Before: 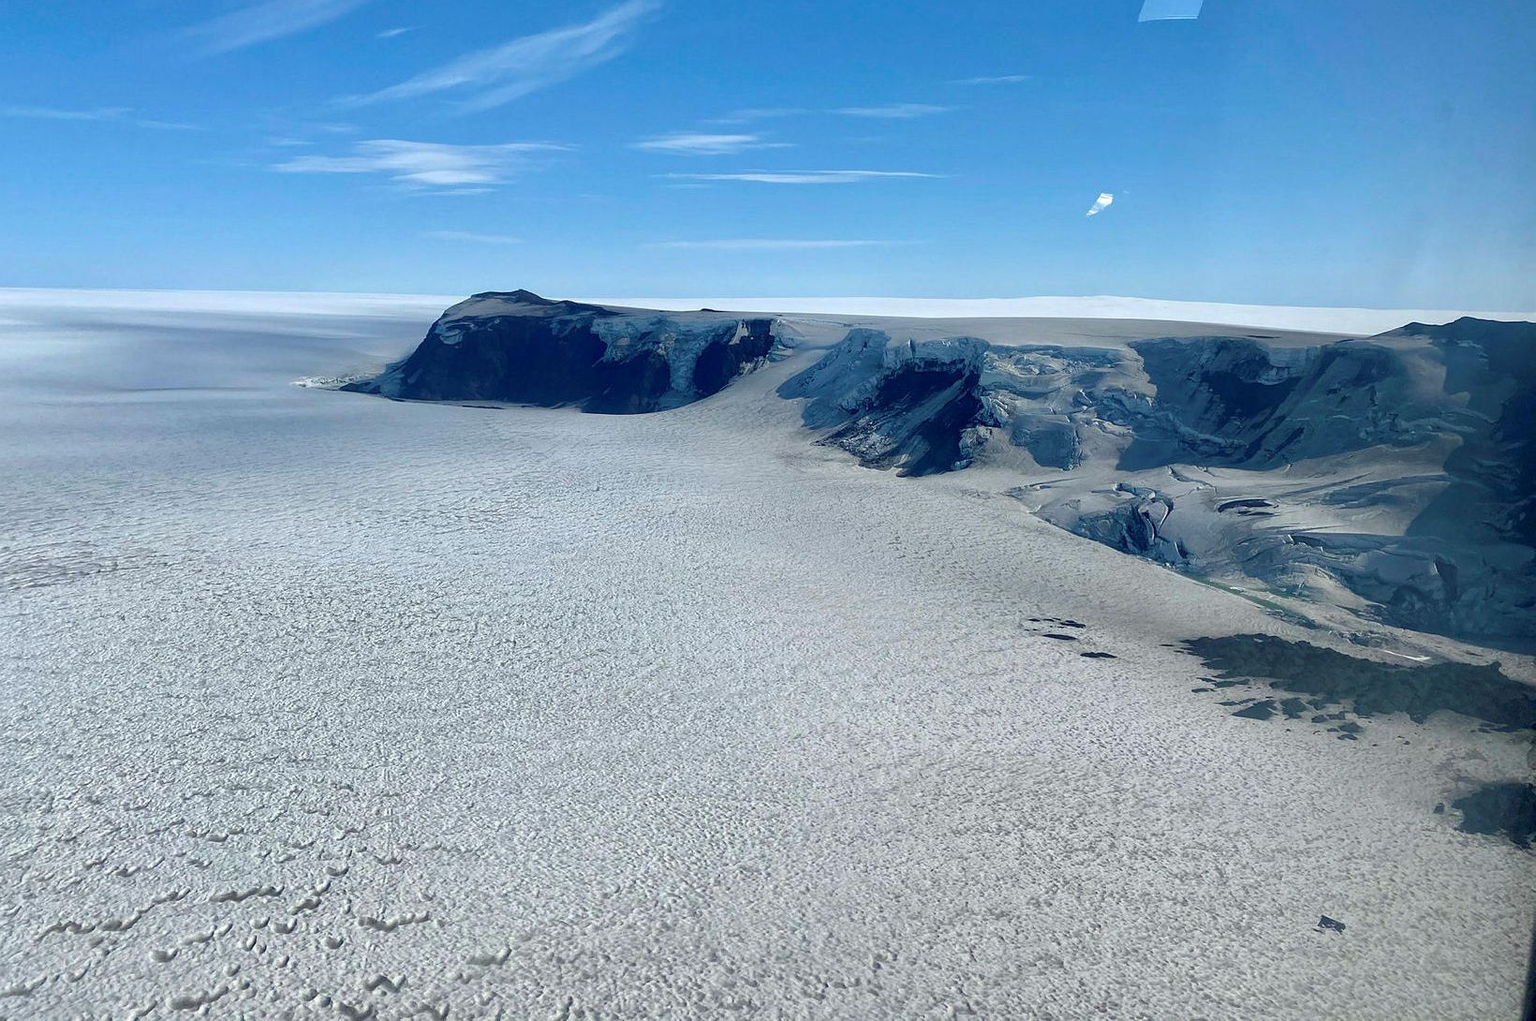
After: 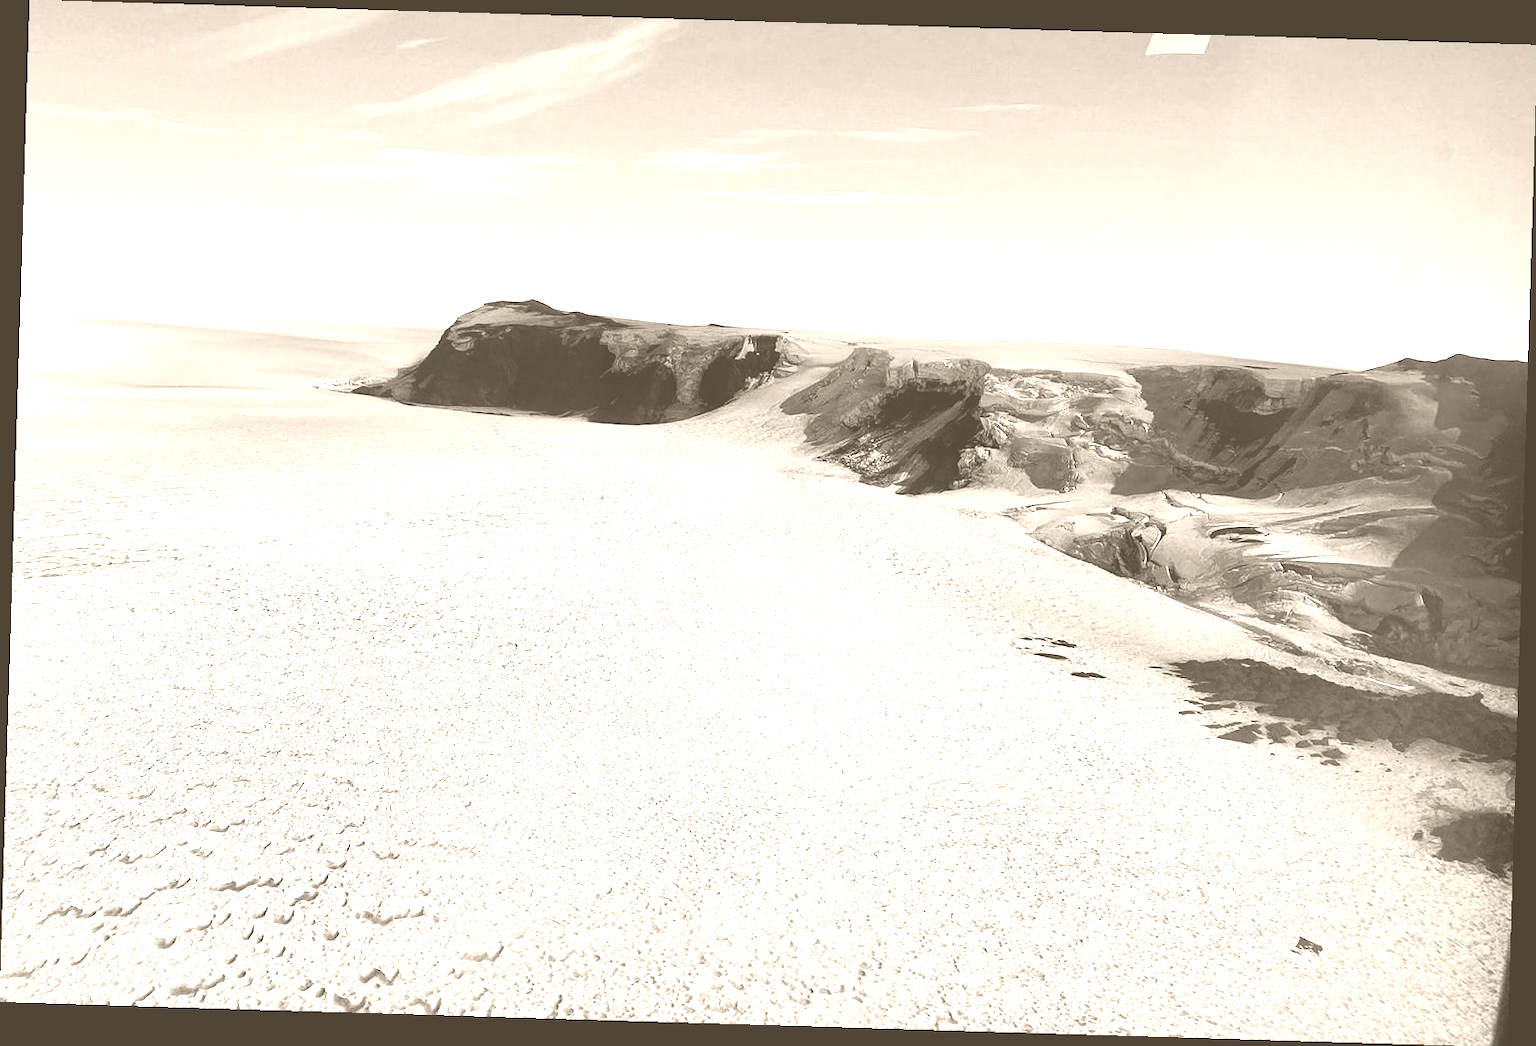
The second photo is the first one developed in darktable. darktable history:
contrast brightness saturation: contrast 0.14
colorize: hue 34.49°, saturation 35.33%, source mix 100%, version 1
tone curve: curves: ch0 [(0, 0.01) (0.037, 0.032) (0.131, 0.108) (0.275, 0.256) (0.483, 0.512) (0.61, 0.665) (0.696, 0.742) (0.792, 0.819) (0.911, 0.925) (0.997, 0.995)]; ch1 [(0, 0) (0.308, 0.29) (0.425, 0.411) (0.492, 0.488) (0.507, 0.503) (0.53, 0.532) (0.573, 0.586) (0.683, 0.702) (0.746, 0.77) (1, 1)]; ch2 [(0, 0) (0.246, 0.233) (0.36, 0.352) (0.415, 0.415) (0.485, 0.487) (0.502, 0.504) (0.525, 0.518) (0.539, 0.539) (0.587, 0.594) (0.636, 0.652) (0.711, 0.729) (0.845, 0.855) (0.998, 0.977)], color space Lab, independent channels, preserve colors none
rotate and perspective: rotation 1.72°, automatic cropping off
